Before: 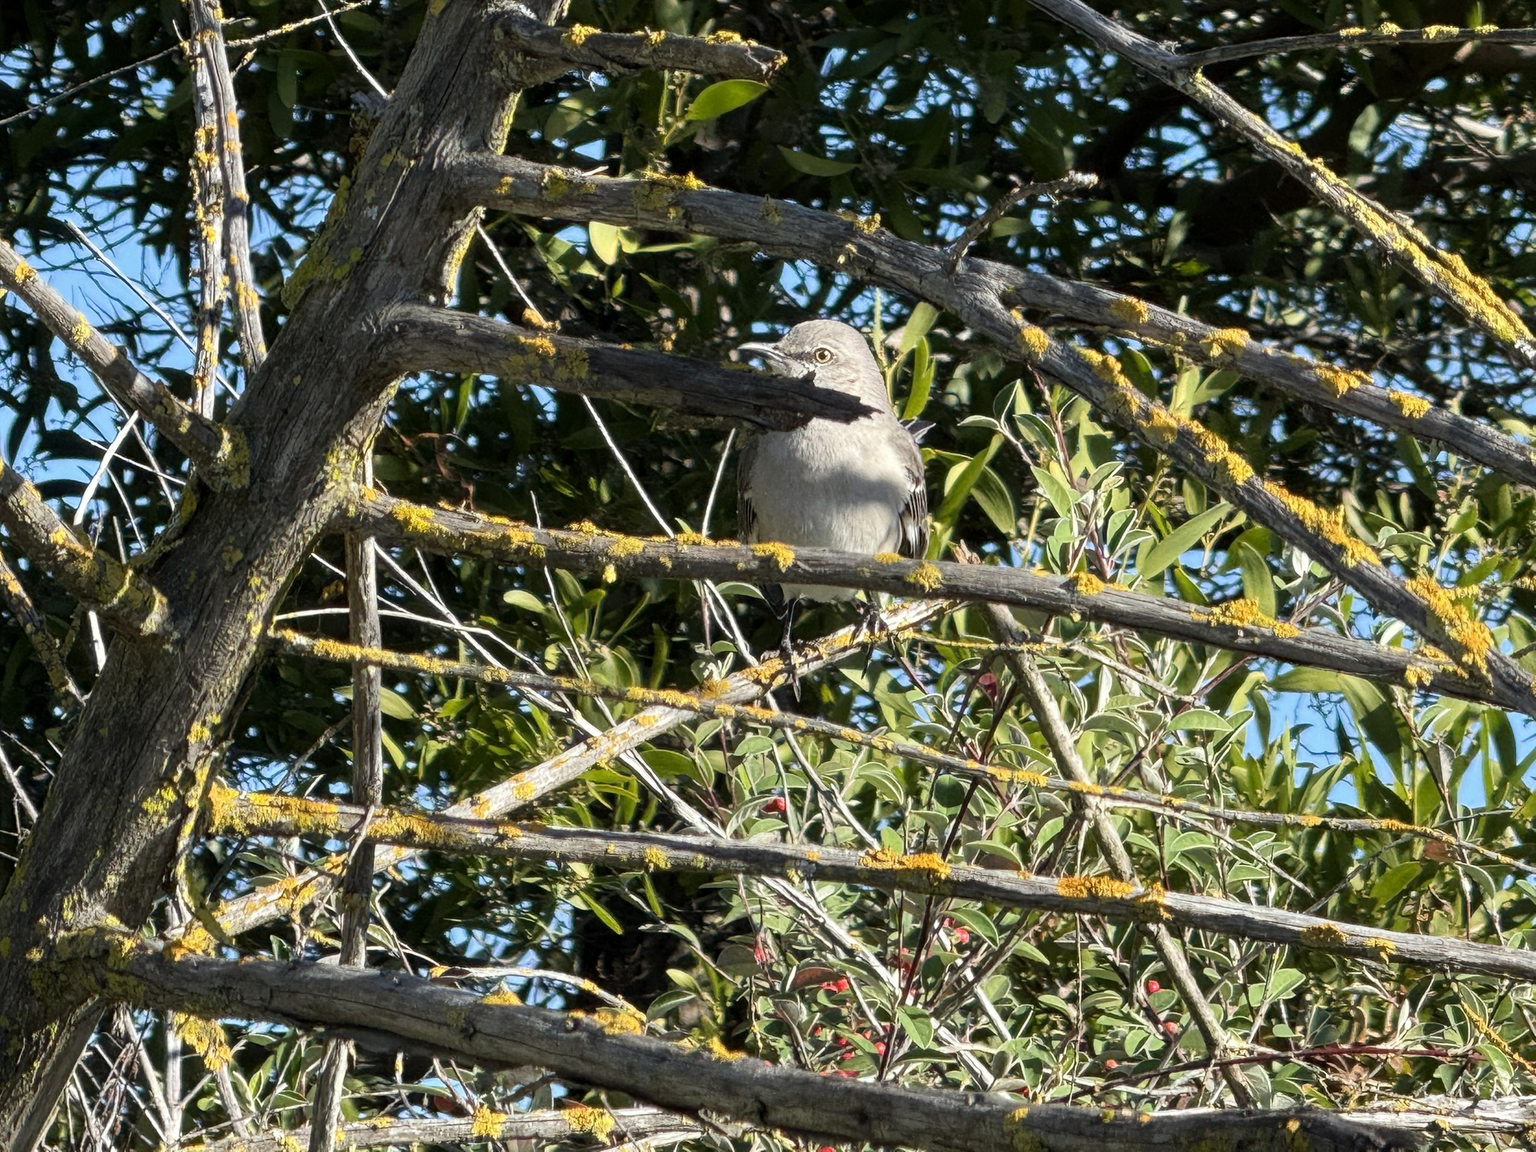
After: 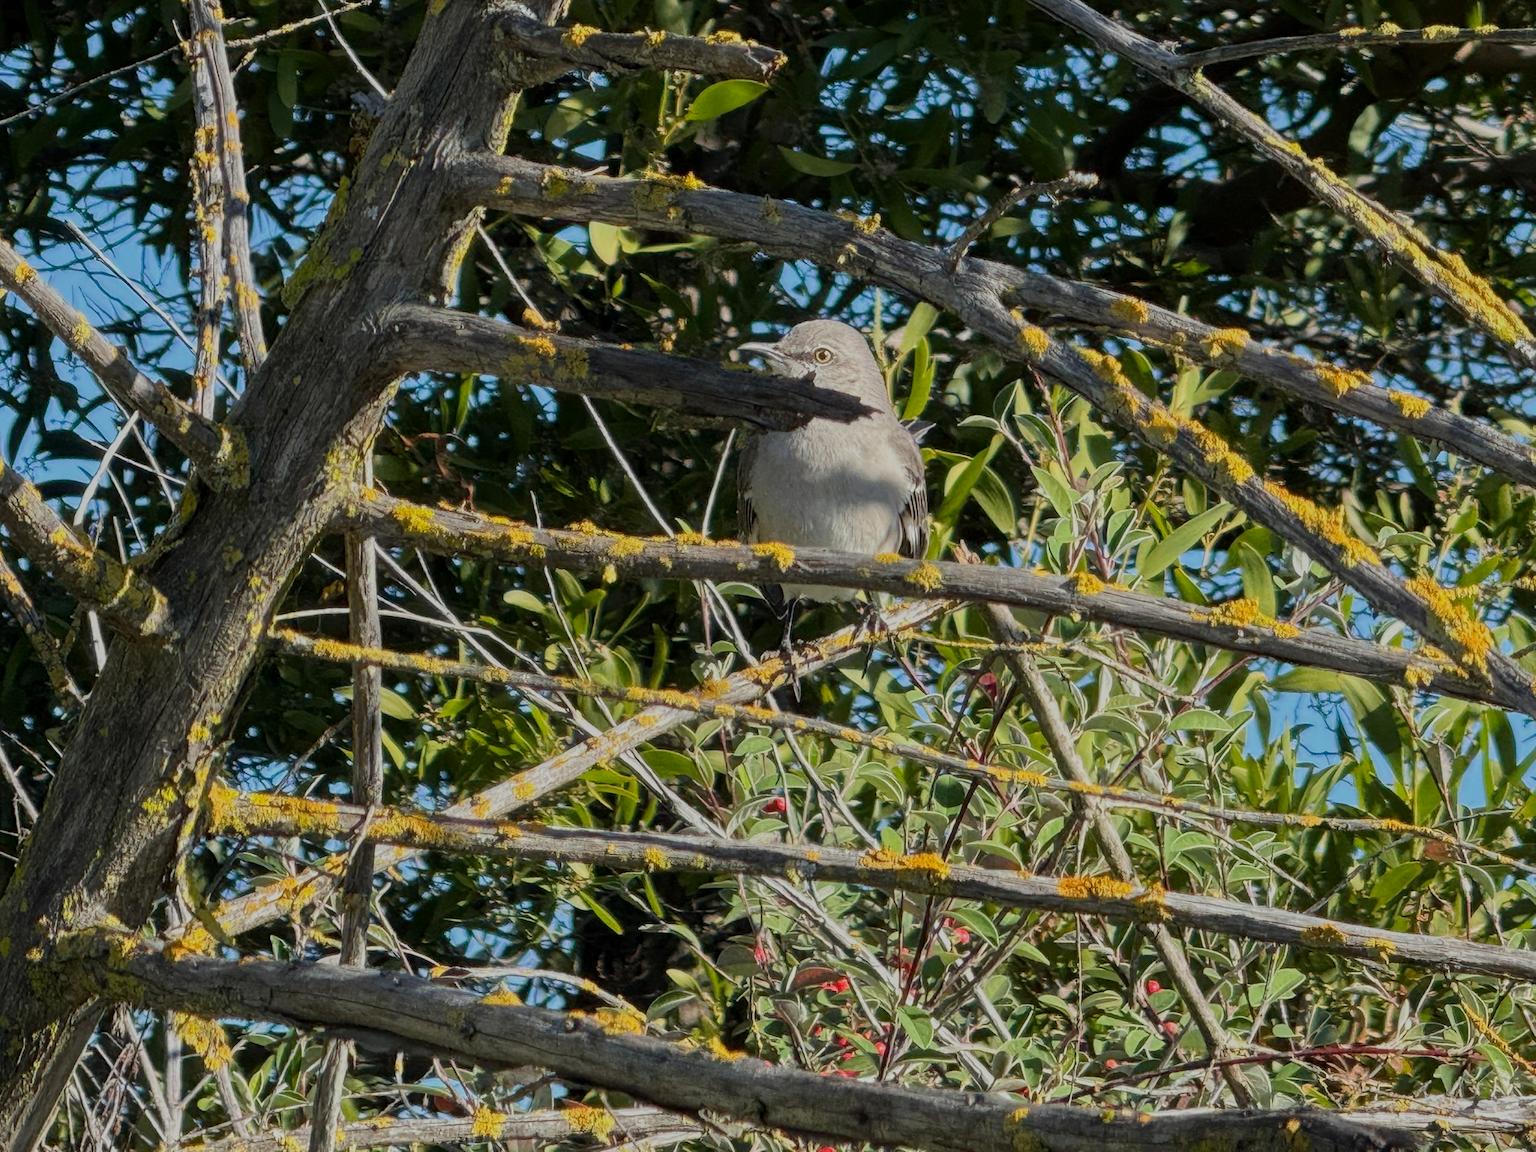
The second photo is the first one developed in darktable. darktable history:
tone equalizer: -8 EV -0.018 EV, -7 EV 0.043 EV, -6 EV -0.006 EV, -5 EV 0.008 EV, -4 EV -0.052 EV, -3 EV -0.231 EV, -2 EV -0.656 EV, -1 EV -0.992 EV, +0 EV -0.984 EV, smoothing diameter 2.05%, edges refinement/feathering 20.22, mask exposure compensation -1.57 EV, filter diffusion 5
